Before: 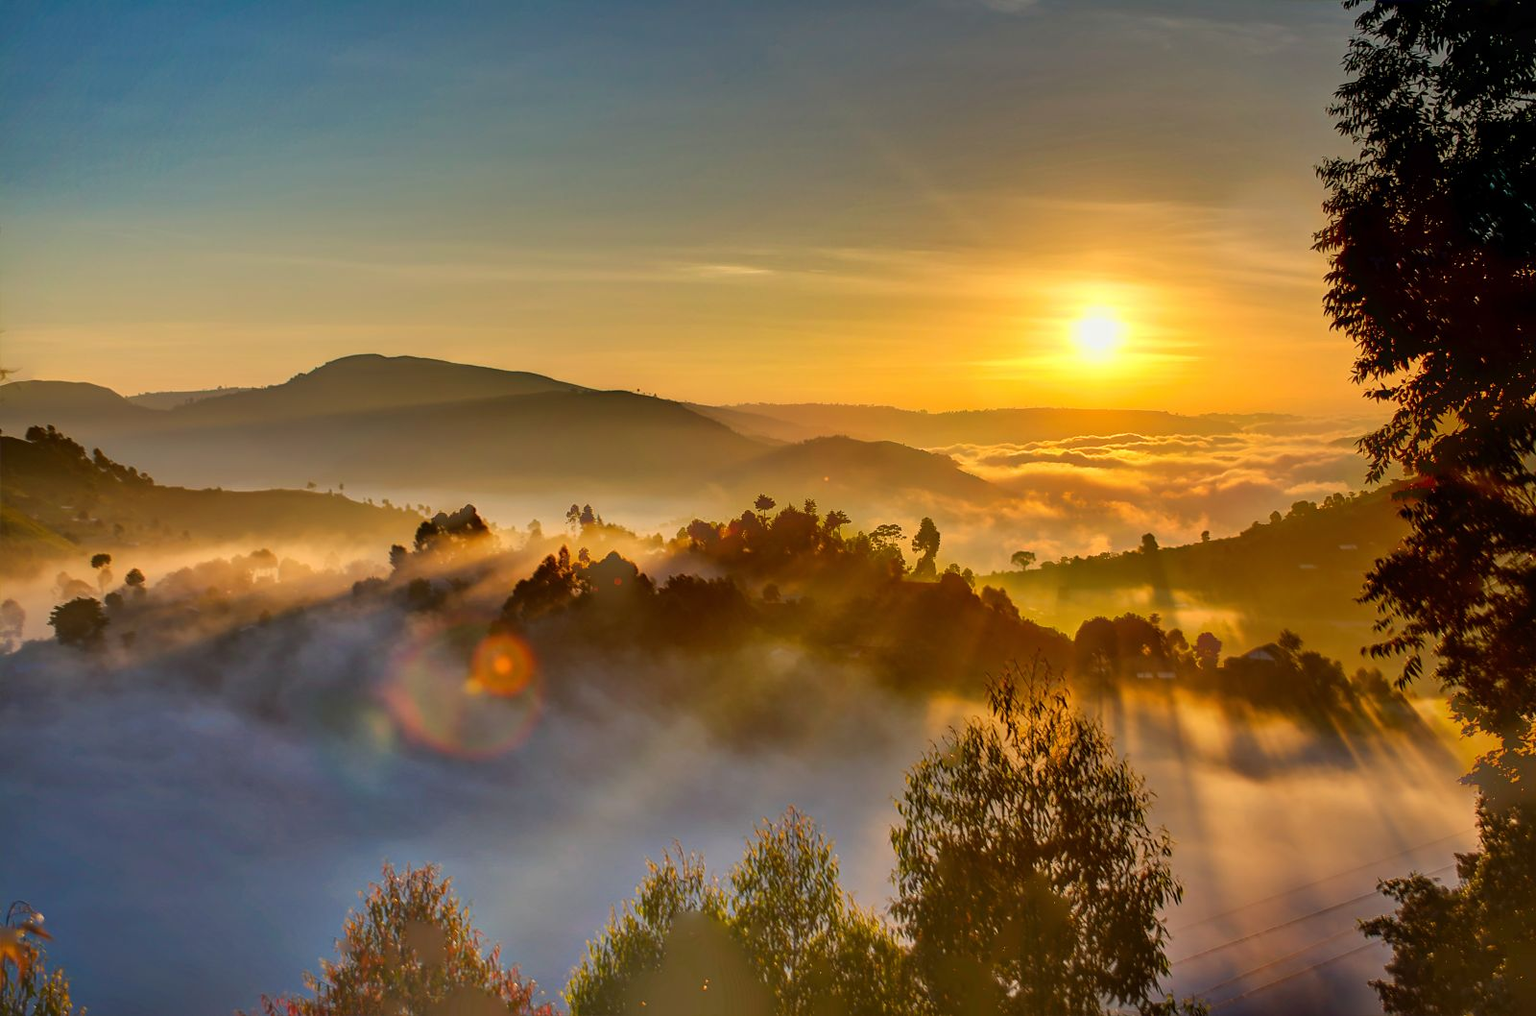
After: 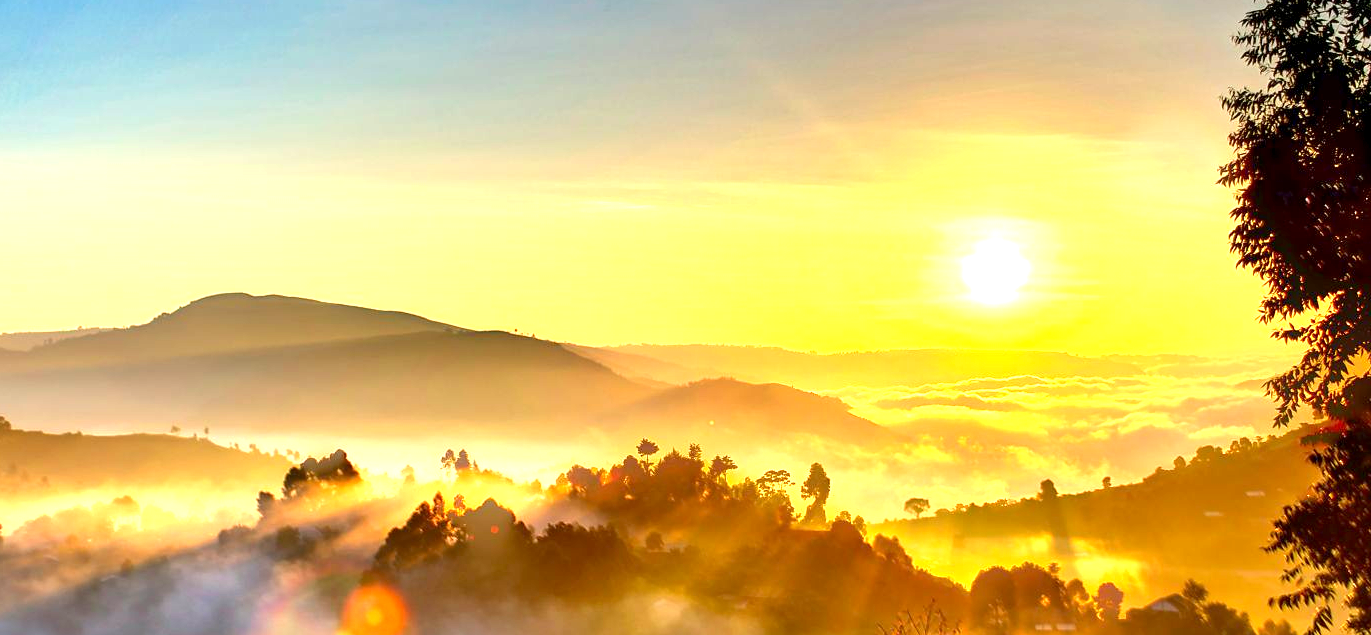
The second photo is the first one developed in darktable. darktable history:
exposure: black level correction 0.001, exposure 1.731 EV, compensate highlight preservation false
crop and rotate: left 9.364%, top 7.232%, right 4.91%, bottom 32.738%
shadows and highlights: radius 329.3, shadows 54.35, highlights -98.81, compress 94.24%, highlights color adjustment 73.77%, soften with gaussian
